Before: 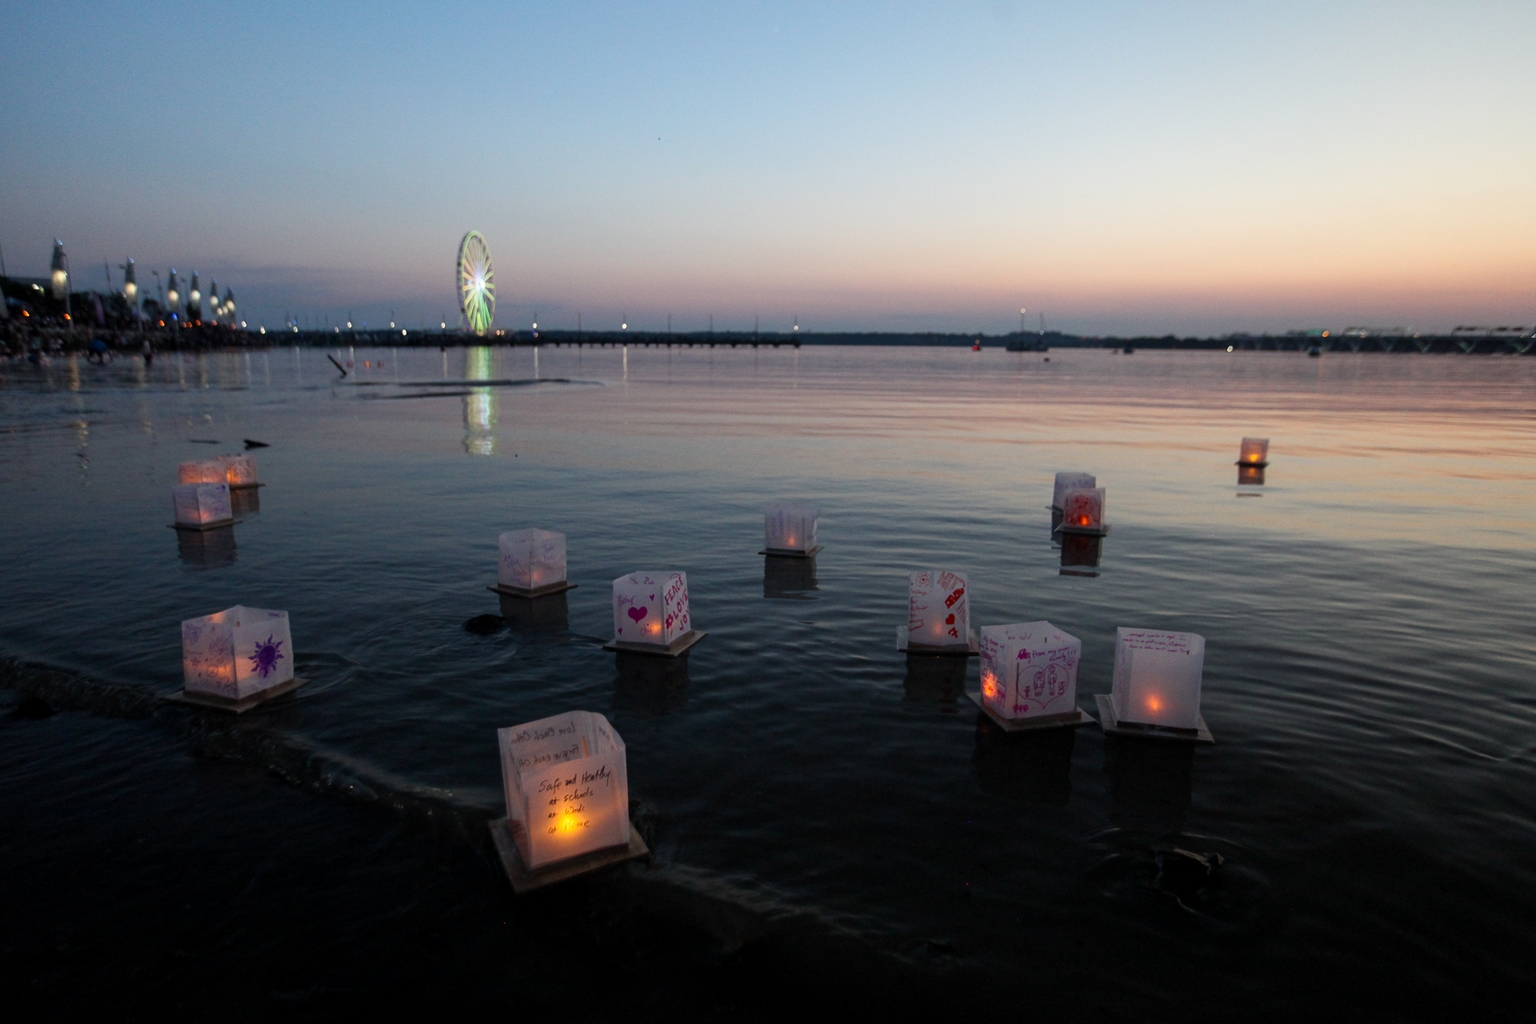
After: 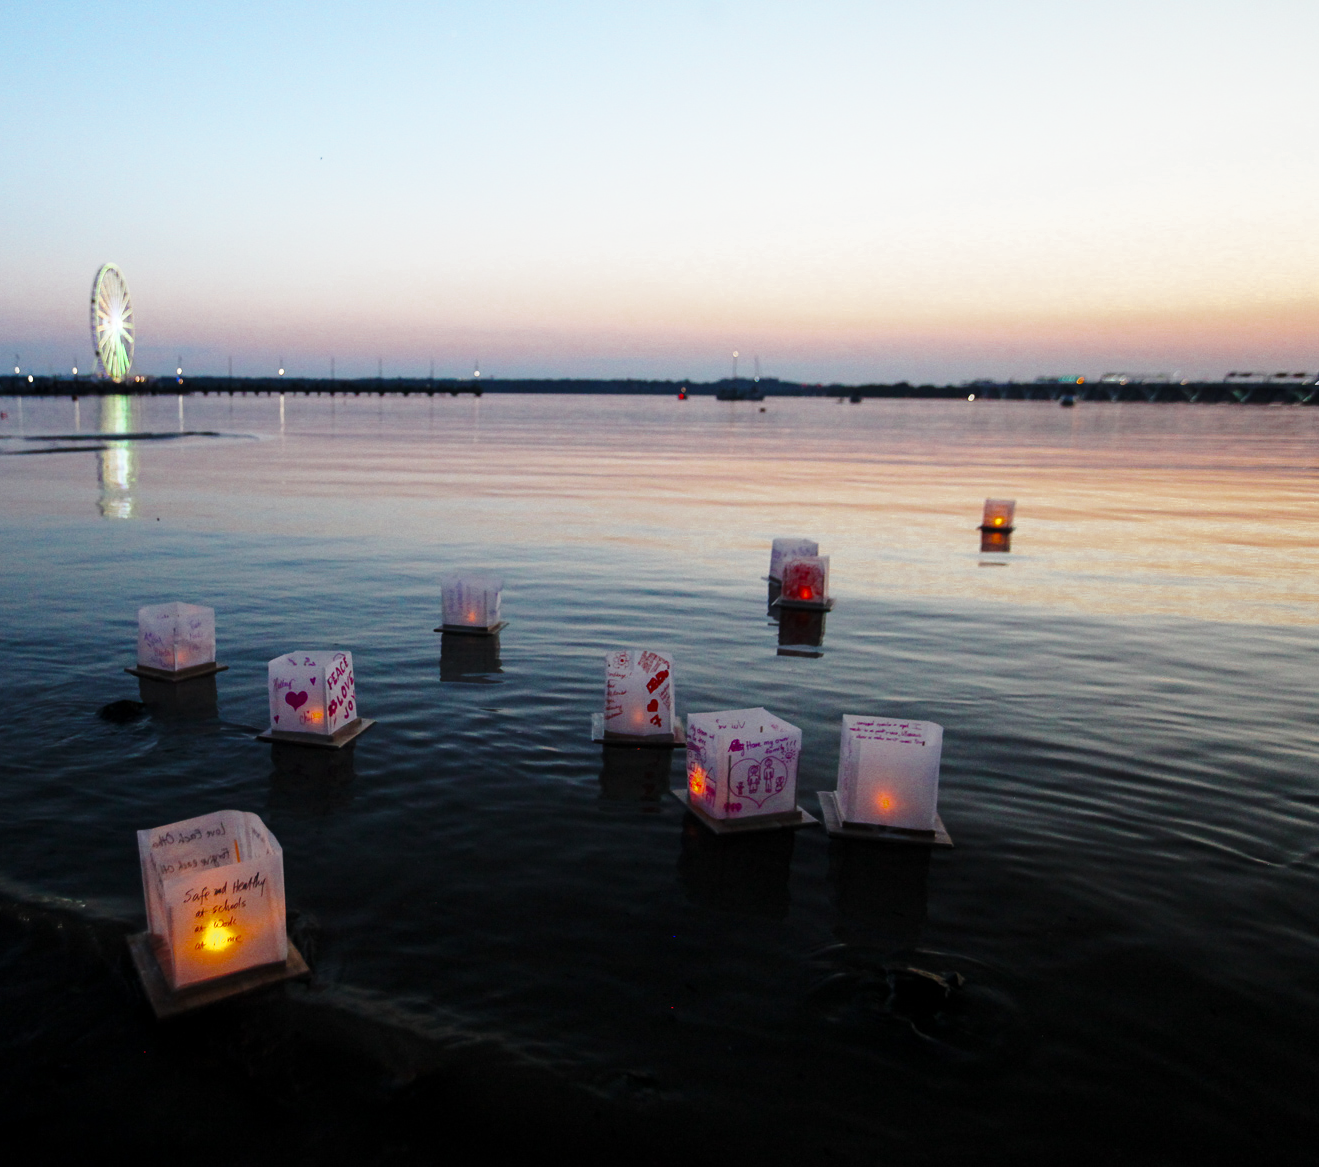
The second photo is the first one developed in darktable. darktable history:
base curve: curves: ch0 [(0, 0) (0.028, 0.03) (0.121, 0.232) (0.46, 0.748) (0.859, 0.968) (1, 1)], preserve colors none
white balance: emerald 1
crop and rotate: left 24.6%
color zones: curves: ch0 [(0.11, 0.396) (0.195, 0.36) (0.25, 0.5) (0.303, 0.412) (0.357, 0.544) (0.75, 0.5) (0.967, 0.328)]; ch1 [(0, 0.468) (0.112, 0.512) (0.202, 0.6) (0.25, 0.5) (0.307, 0.352) (0.357, 0.544) (0.75, 0.5) (0.963, 0.524)]
